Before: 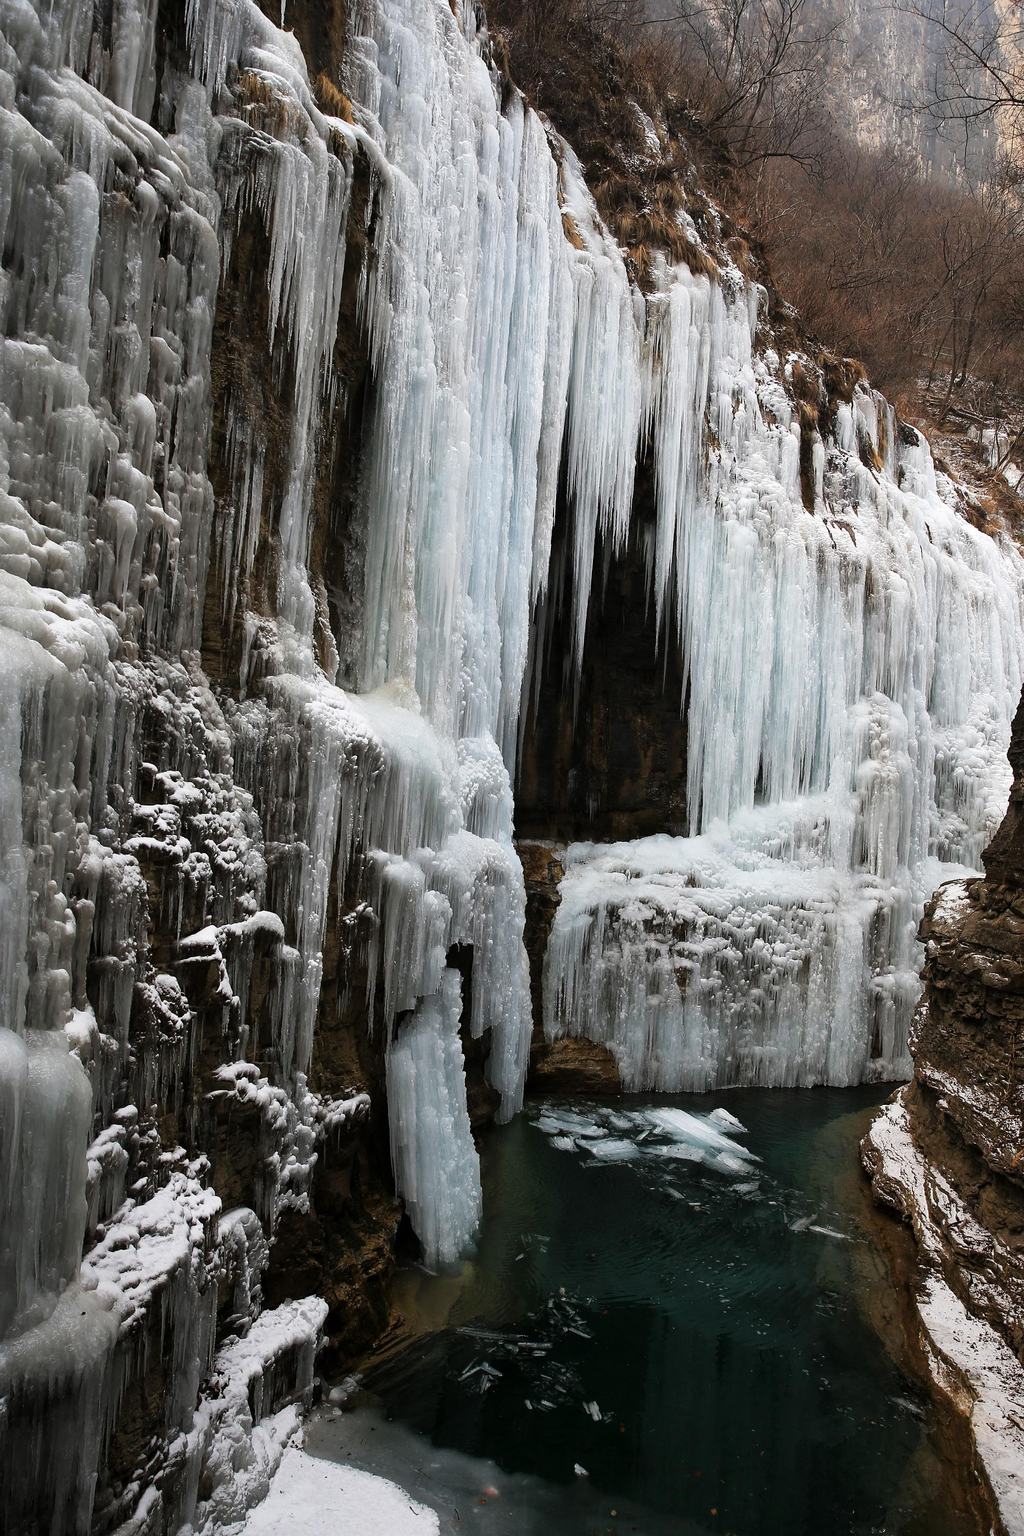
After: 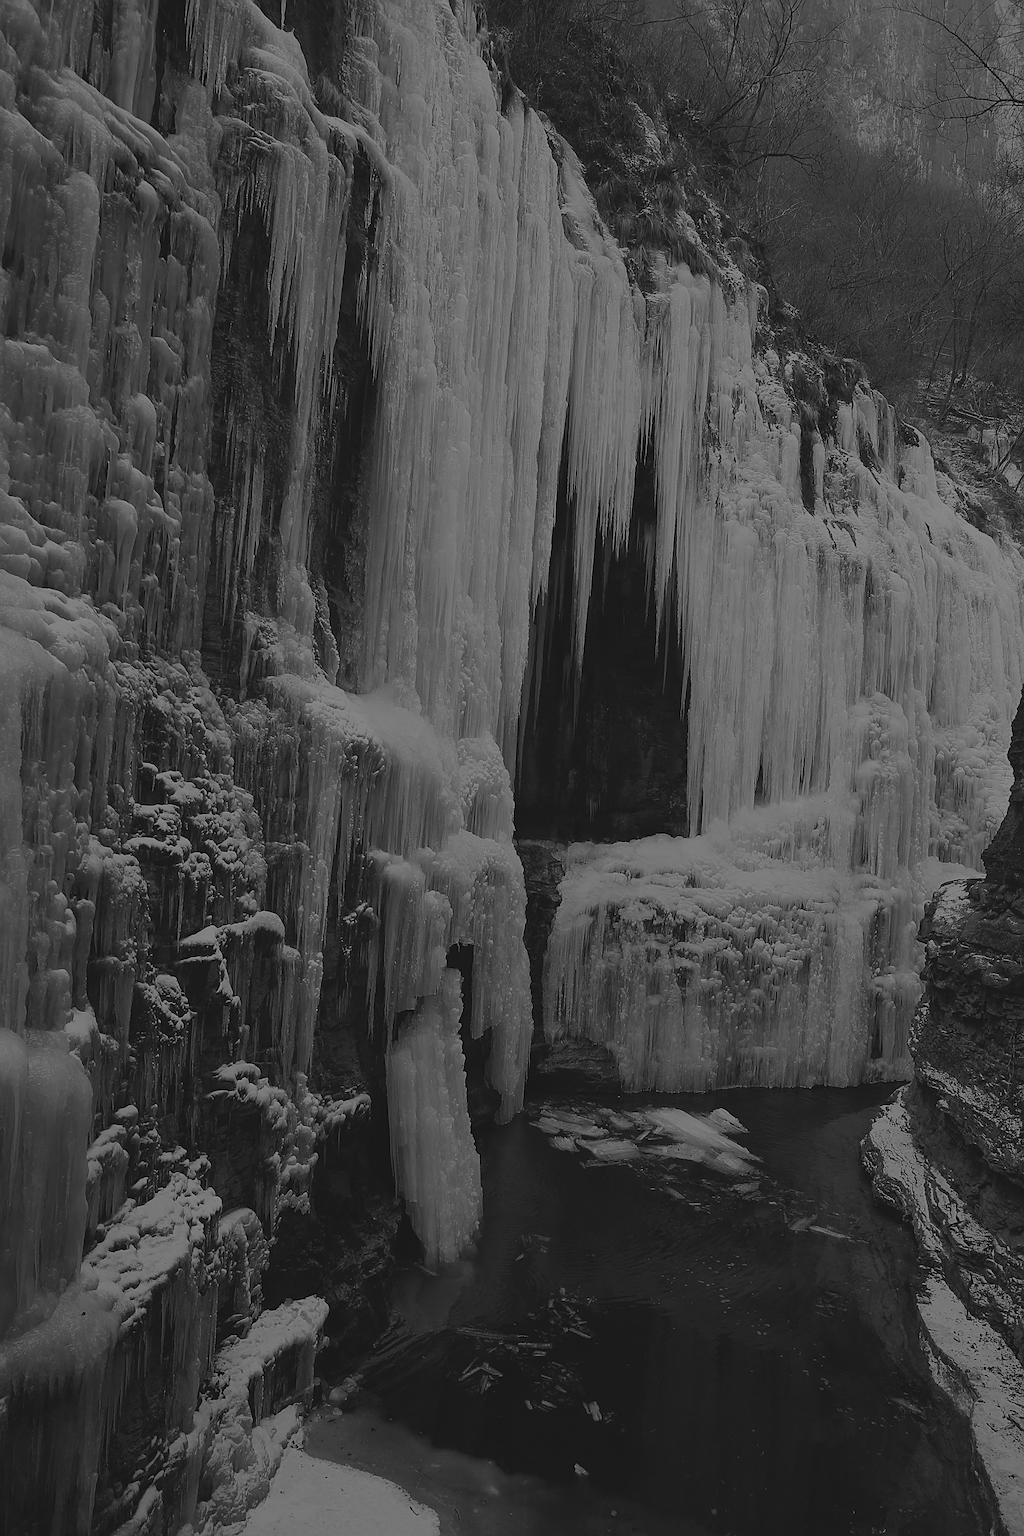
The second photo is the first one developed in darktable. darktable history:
exposure: compensate exposure bias true, compensate highlight preservation false
monochrome: a 79.32, b 81.83, size 1.1
sharpen: on, module defaults
colorize: hue 41.44°, saturation 22%, source mix 60%, lightness 10.61%
